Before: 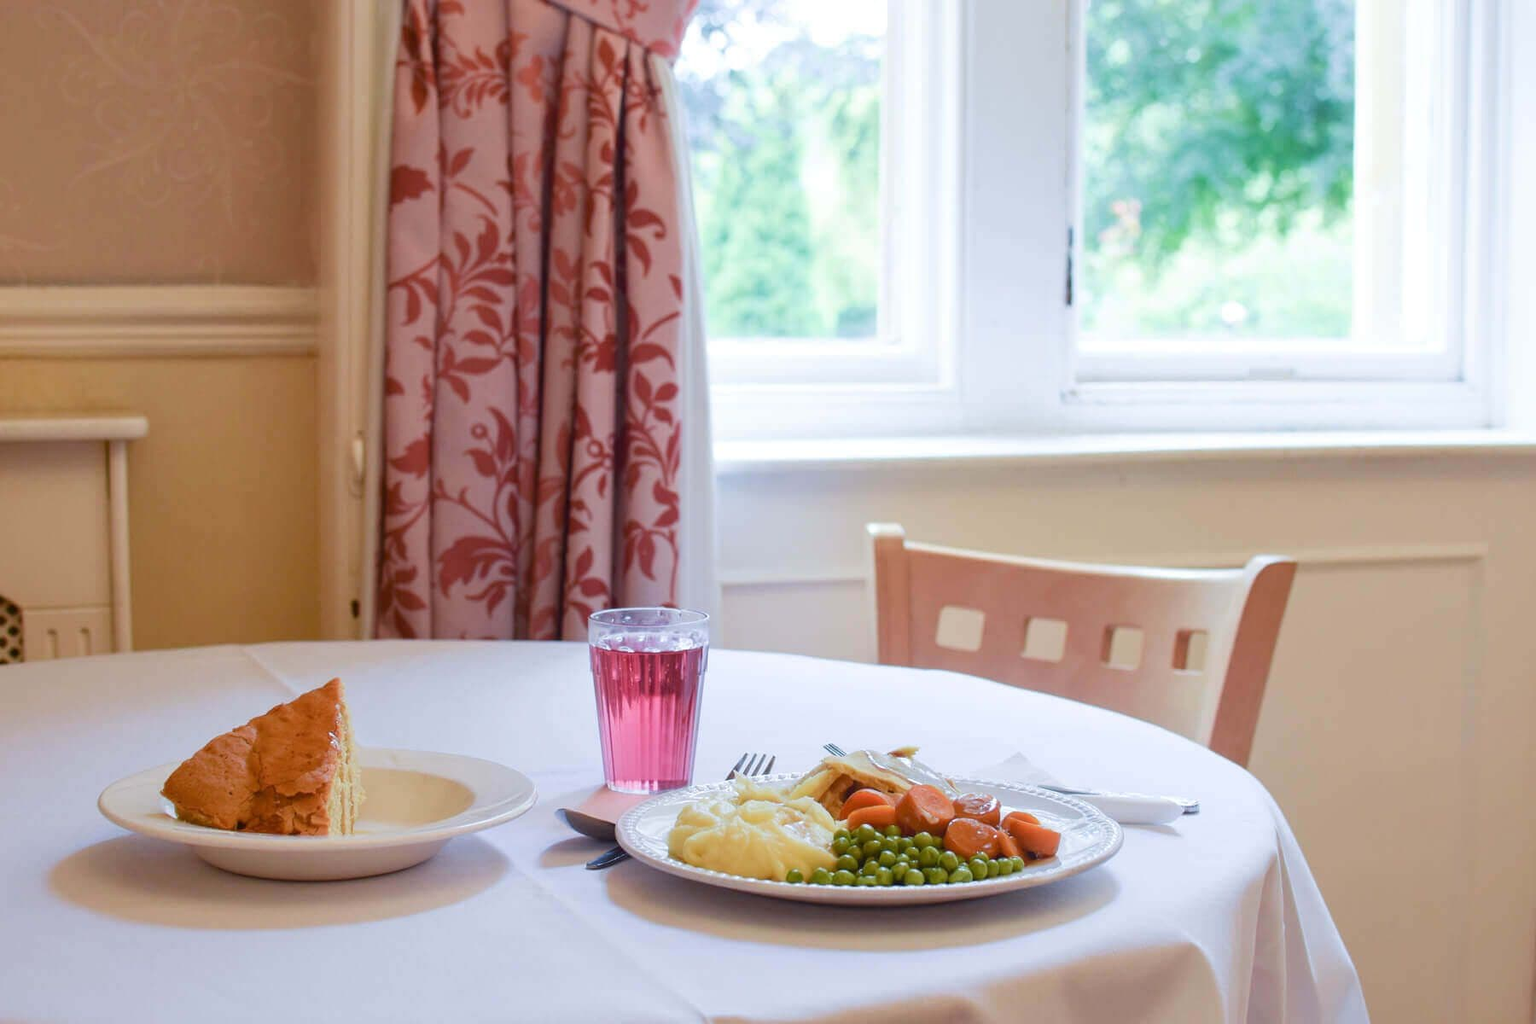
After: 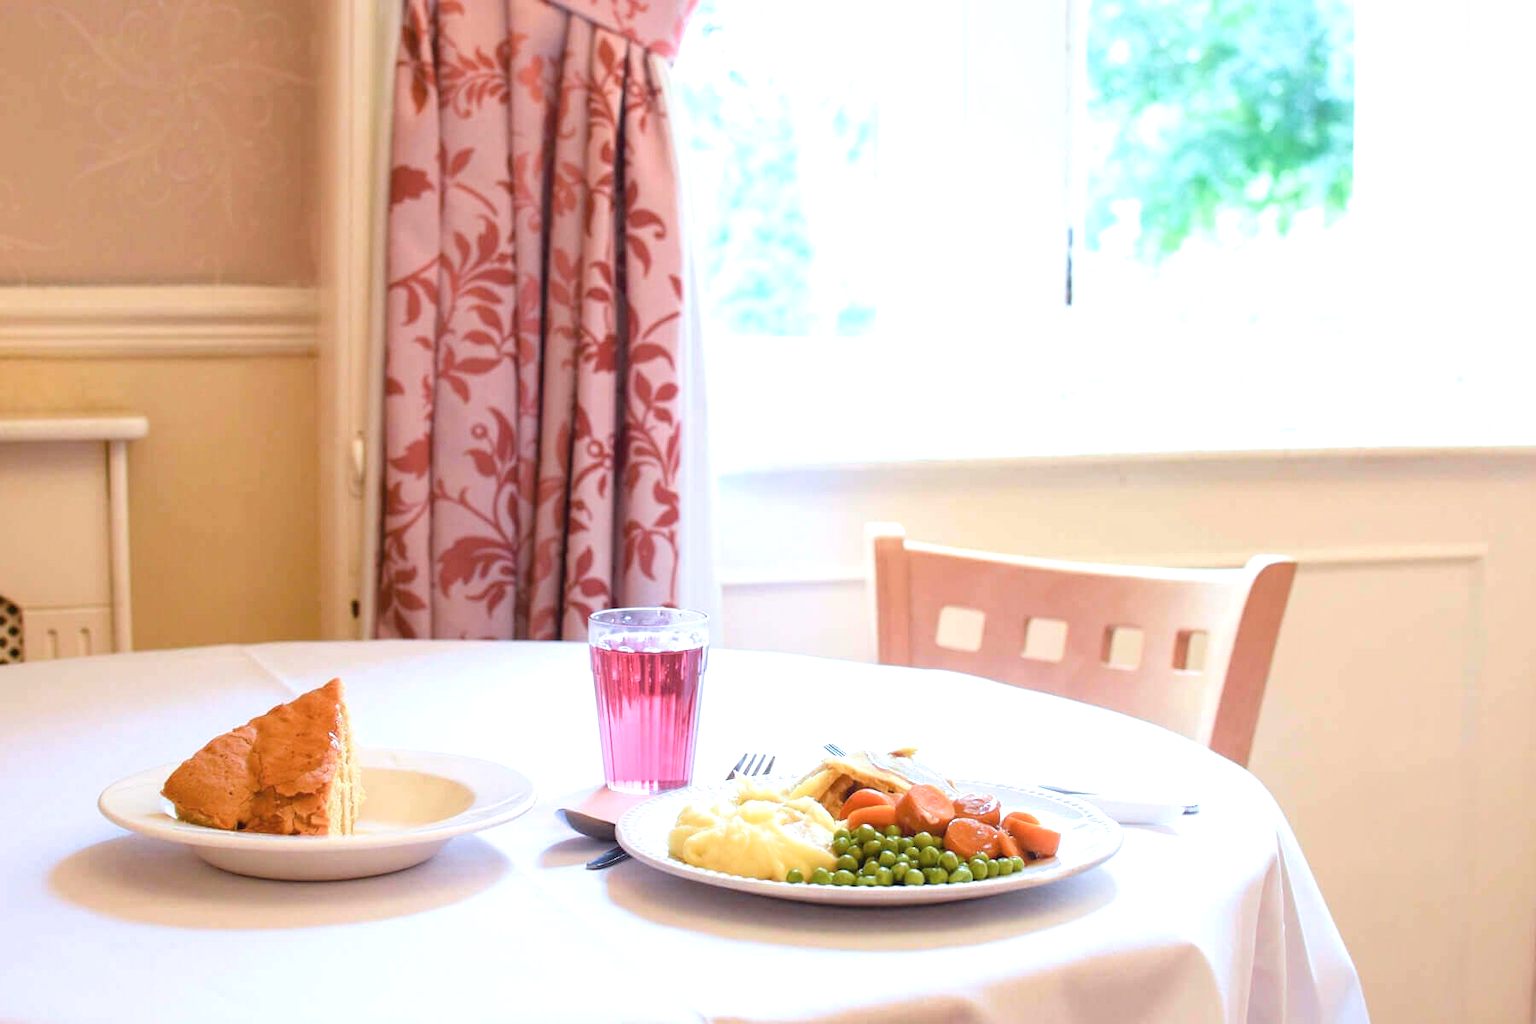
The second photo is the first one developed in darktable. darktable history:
shadows and highlights: shadows 31.39, highlights 0.055, soften with gaussian
tone equalizer: -8 EV -0.726 EV, -7 EV -0.675 EV, -6 EV -0.611 EV, -5 EV -0.396 EV, -3 EV 0.385 EV, -2 EV 0.6 EV, -1 EV 0.687 EV, +0 EV 0.777 EV
contrast brightness saturation: contrast 0.047, brightness 0.064, saturation 0.009
